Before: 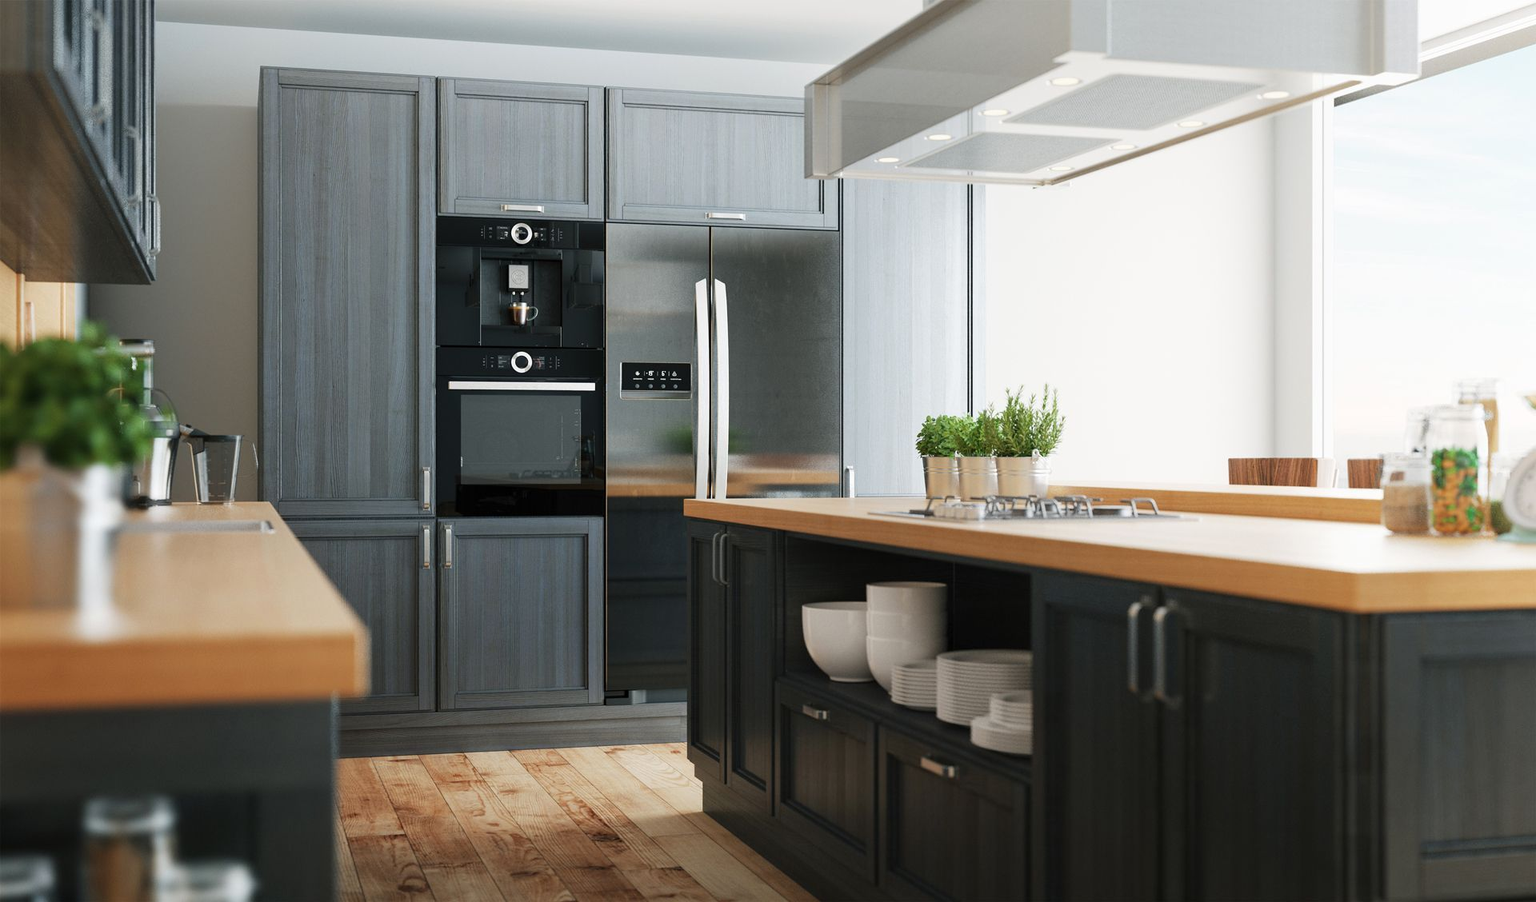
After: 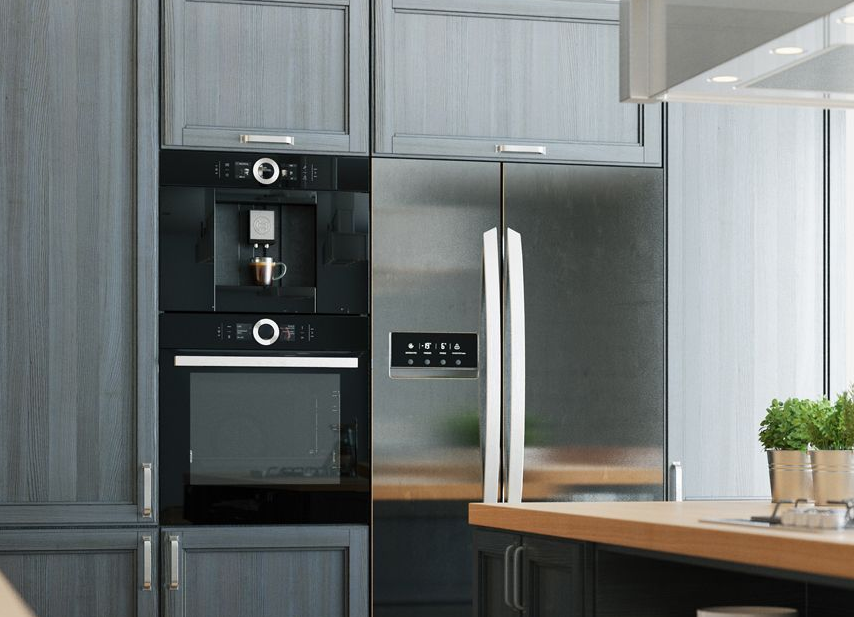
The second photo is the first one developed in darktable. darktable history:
crop: left 20.15%, top 10.792%, right 35.355%, bottom 34.486%
